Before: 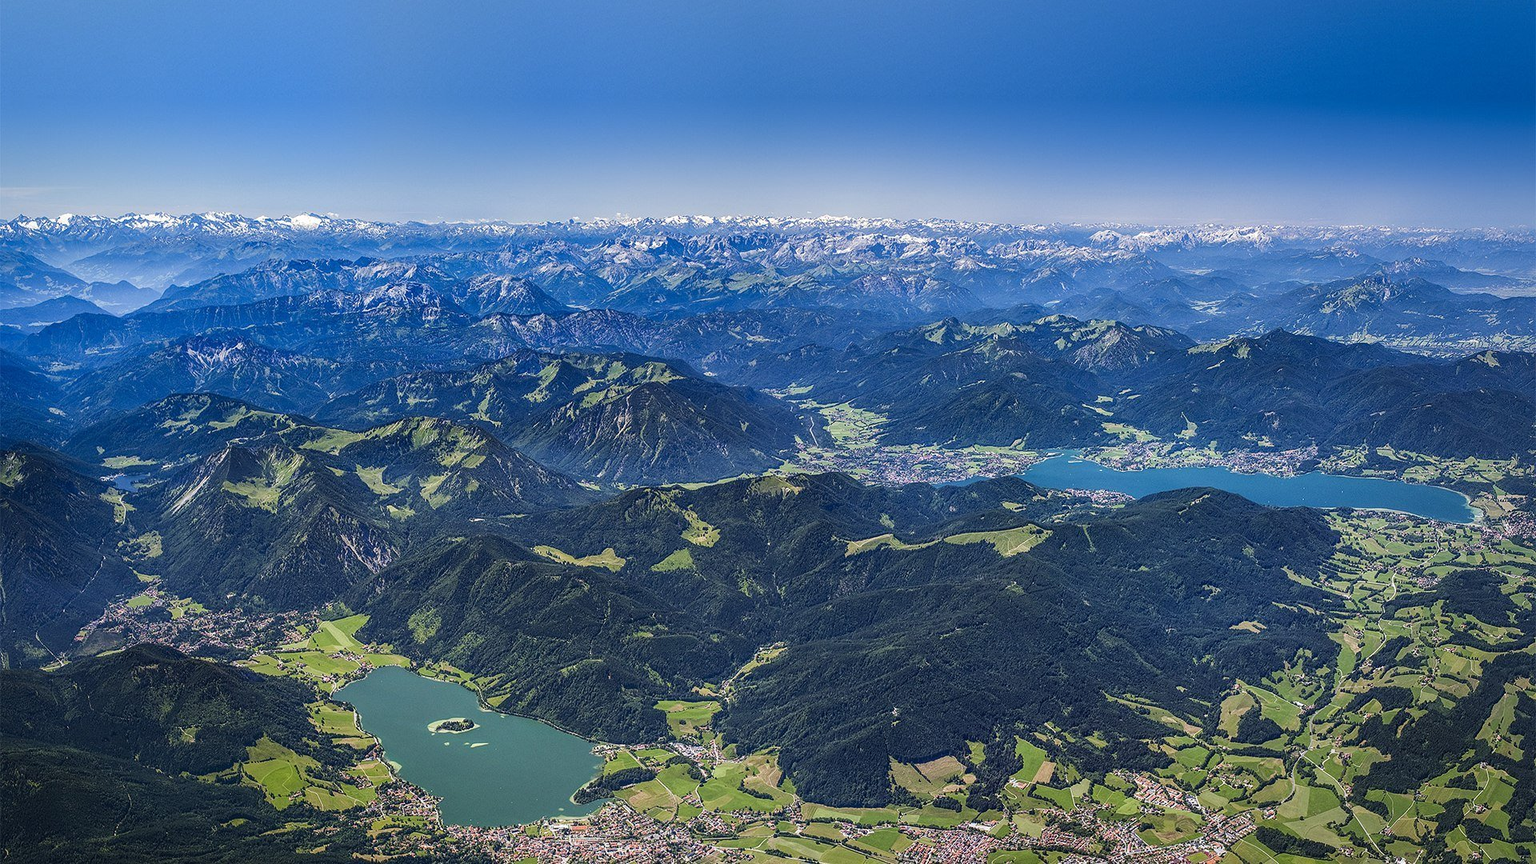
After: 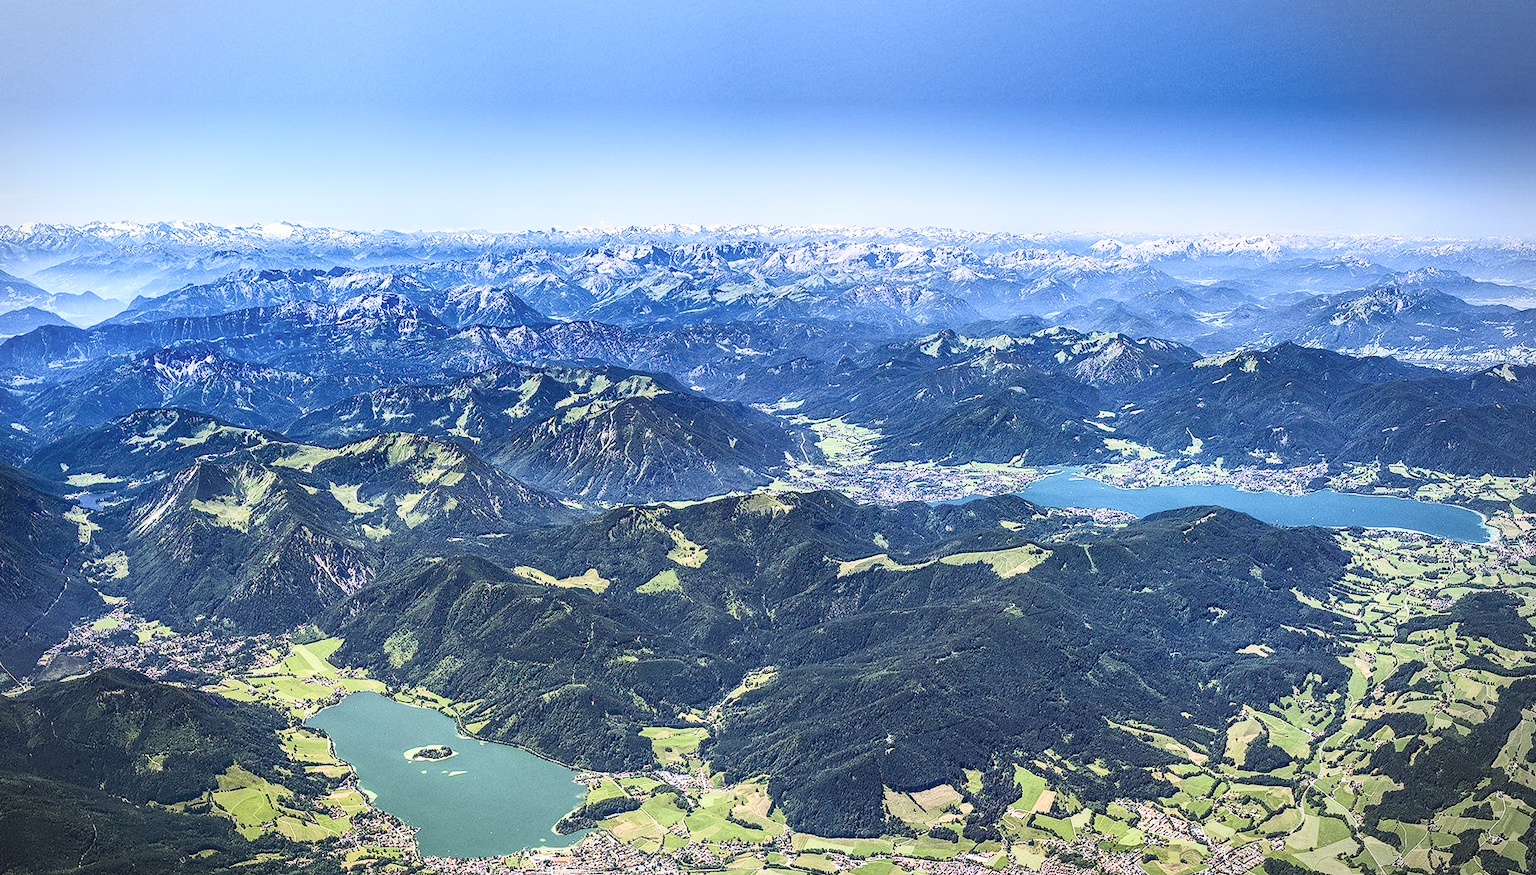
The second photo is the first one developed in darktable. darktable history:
contrast brightness saturation: contrast 0.43, brightness 0.56, saturation -0.19
vignetting: fall-off start 91%, fall-off radius 39.39%, brightness -0.182, saturation -0.3, width/height ratio 1.219, shape 1.3, dithering 8-bit output, unbound false
color balance rgb: perceptual saturation grading › global saturation 20%, perceptual saturation grading › highlights -25%, perceptual saturation grading › shadows 50%
crop and rotate: left 2.536%, right 1.107%, bottom 2.246%
